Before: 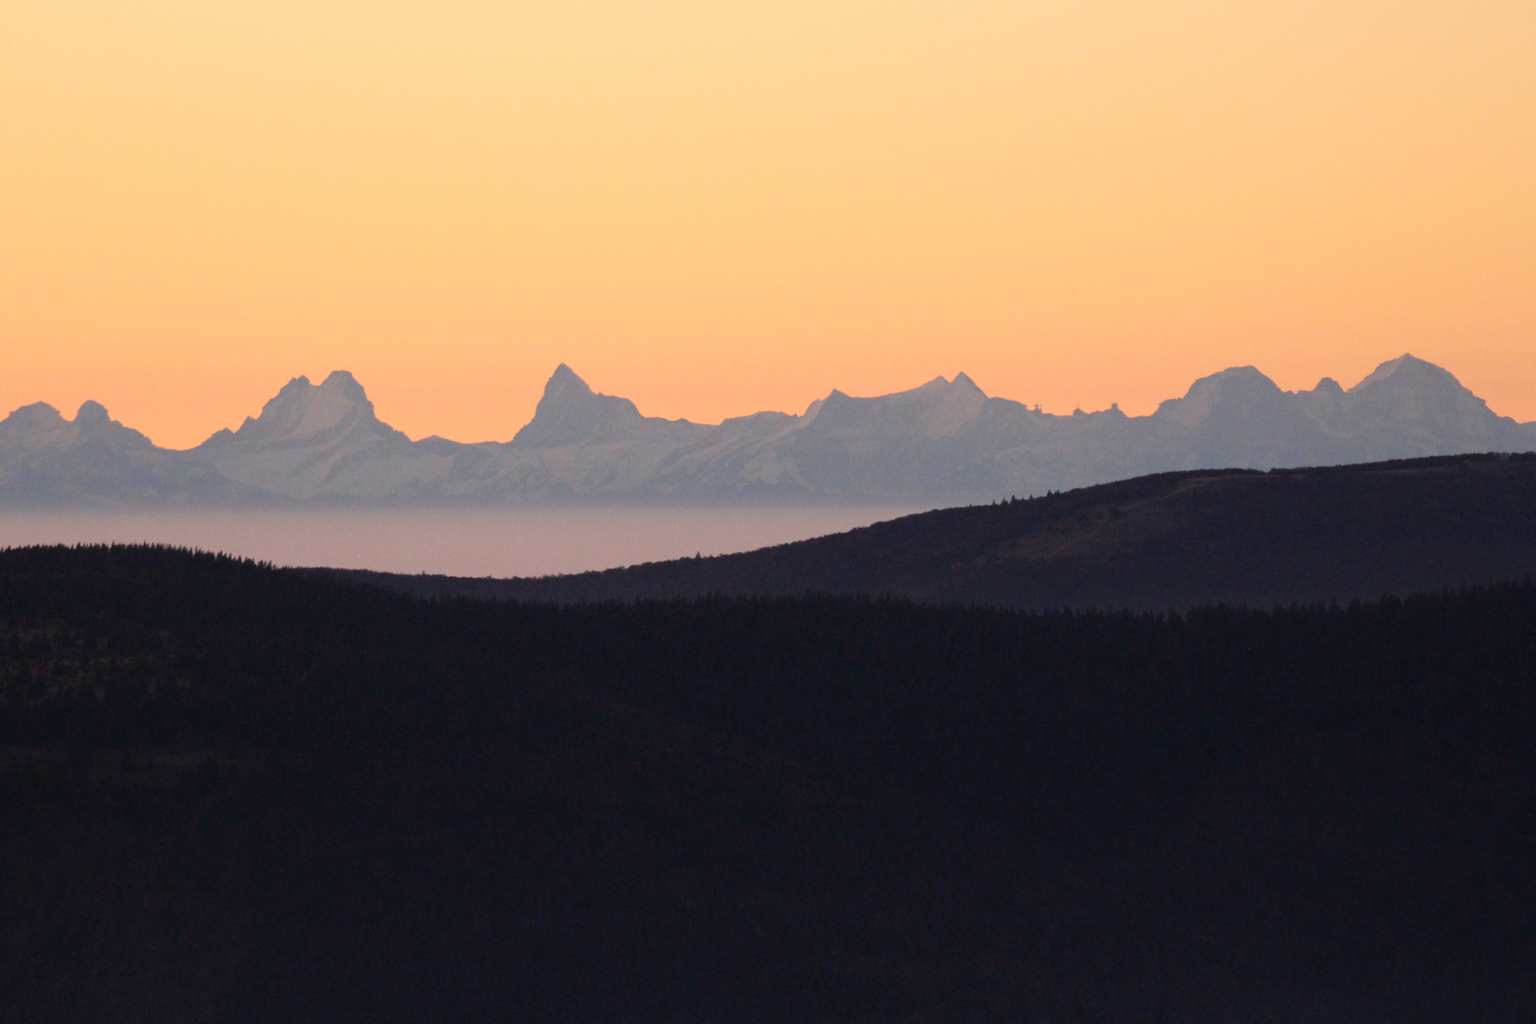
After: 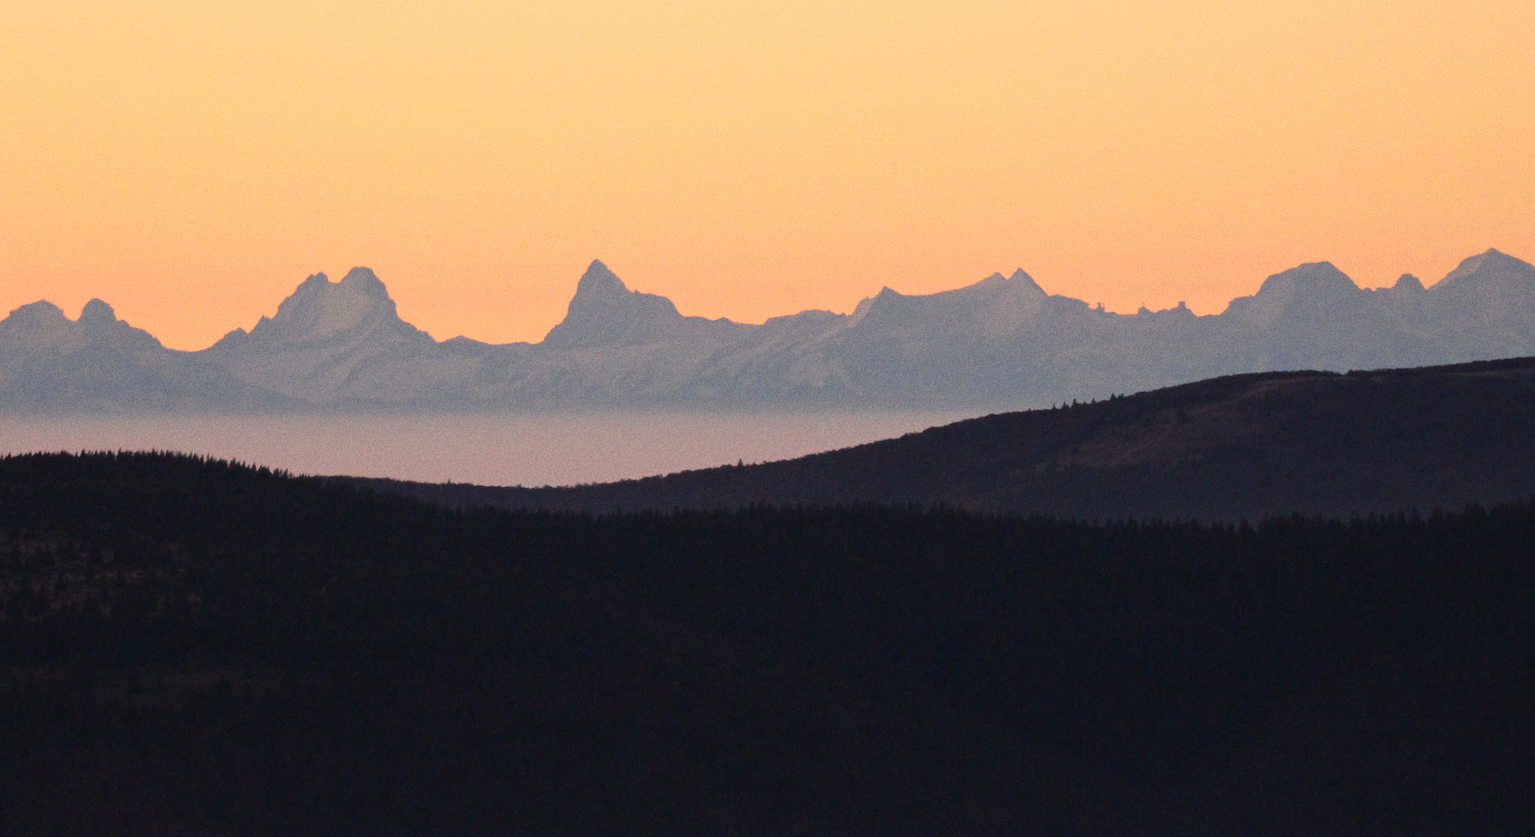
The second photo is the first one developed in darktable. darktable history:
grain: coarseness 8.68 ISO, strength 31.94%
crop and rotate: angle 0.03°, top 11.643%, right 5.651%, bottom 11.189%
contrast equalizer: octaves 7, y [[0.6 ×6], [0.55 ×6], [0 ×6], [0 ×6], [0 ×6]], mix 0.15
